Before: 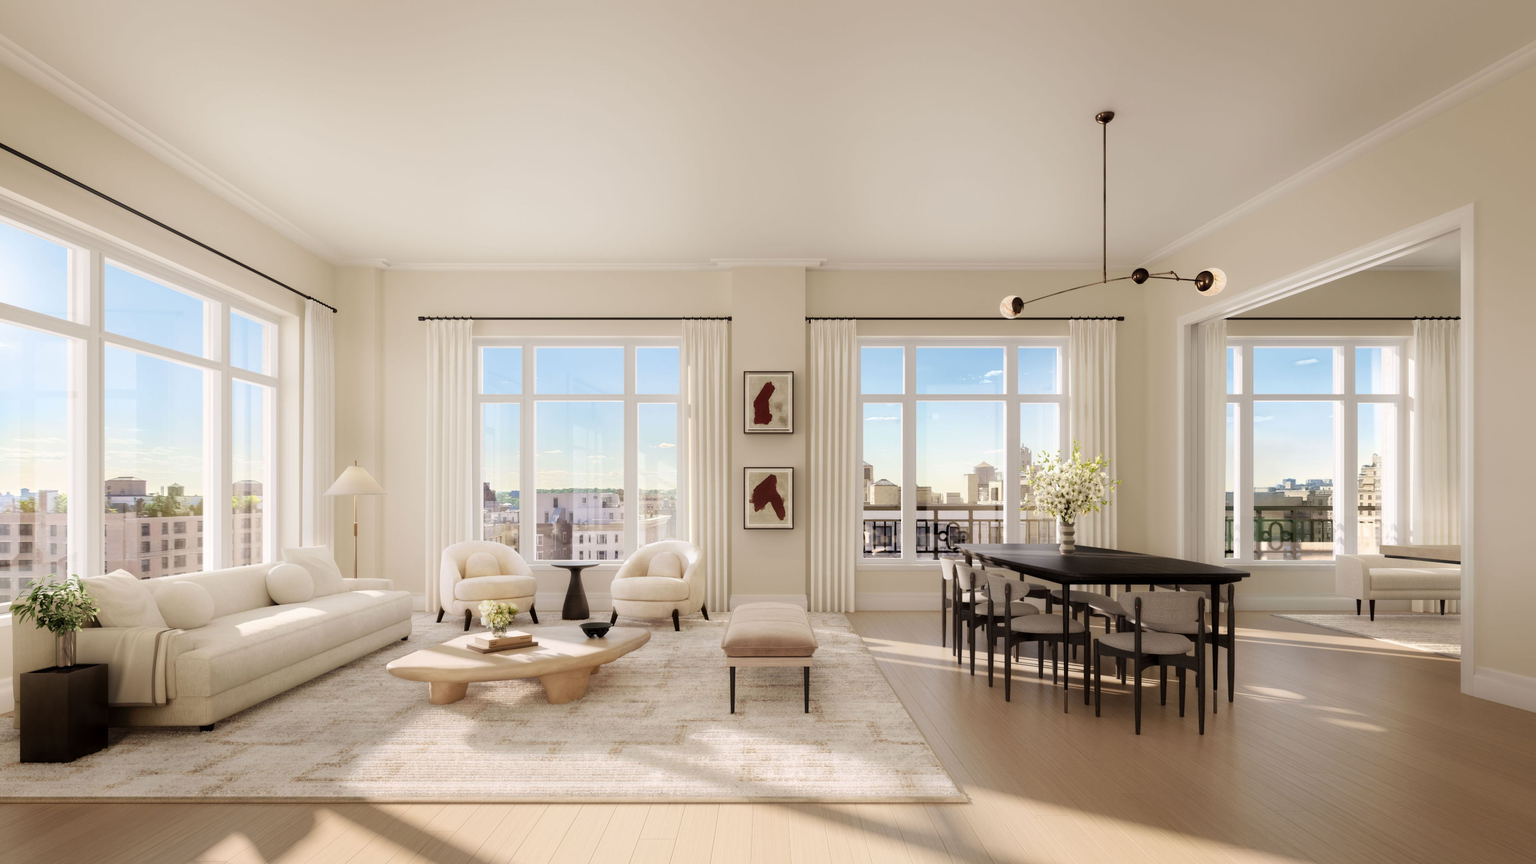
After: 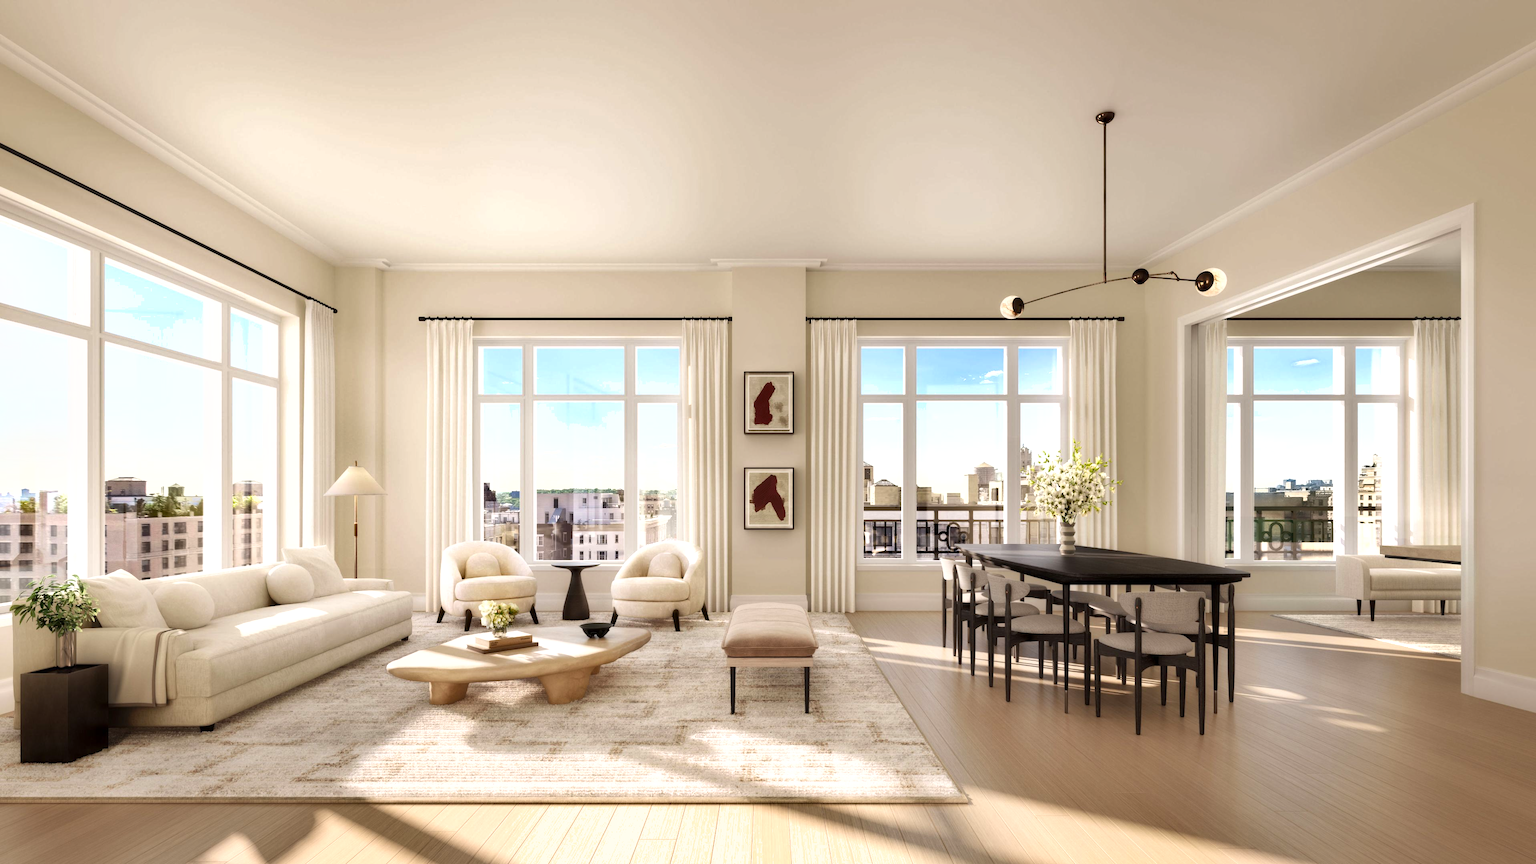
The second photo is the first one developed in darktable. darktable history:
exposure: exposure 0.496 EV, compensate highlight preservation false
shadows and highlights: shadows color adjustment 97.66%, soften with gaussian
